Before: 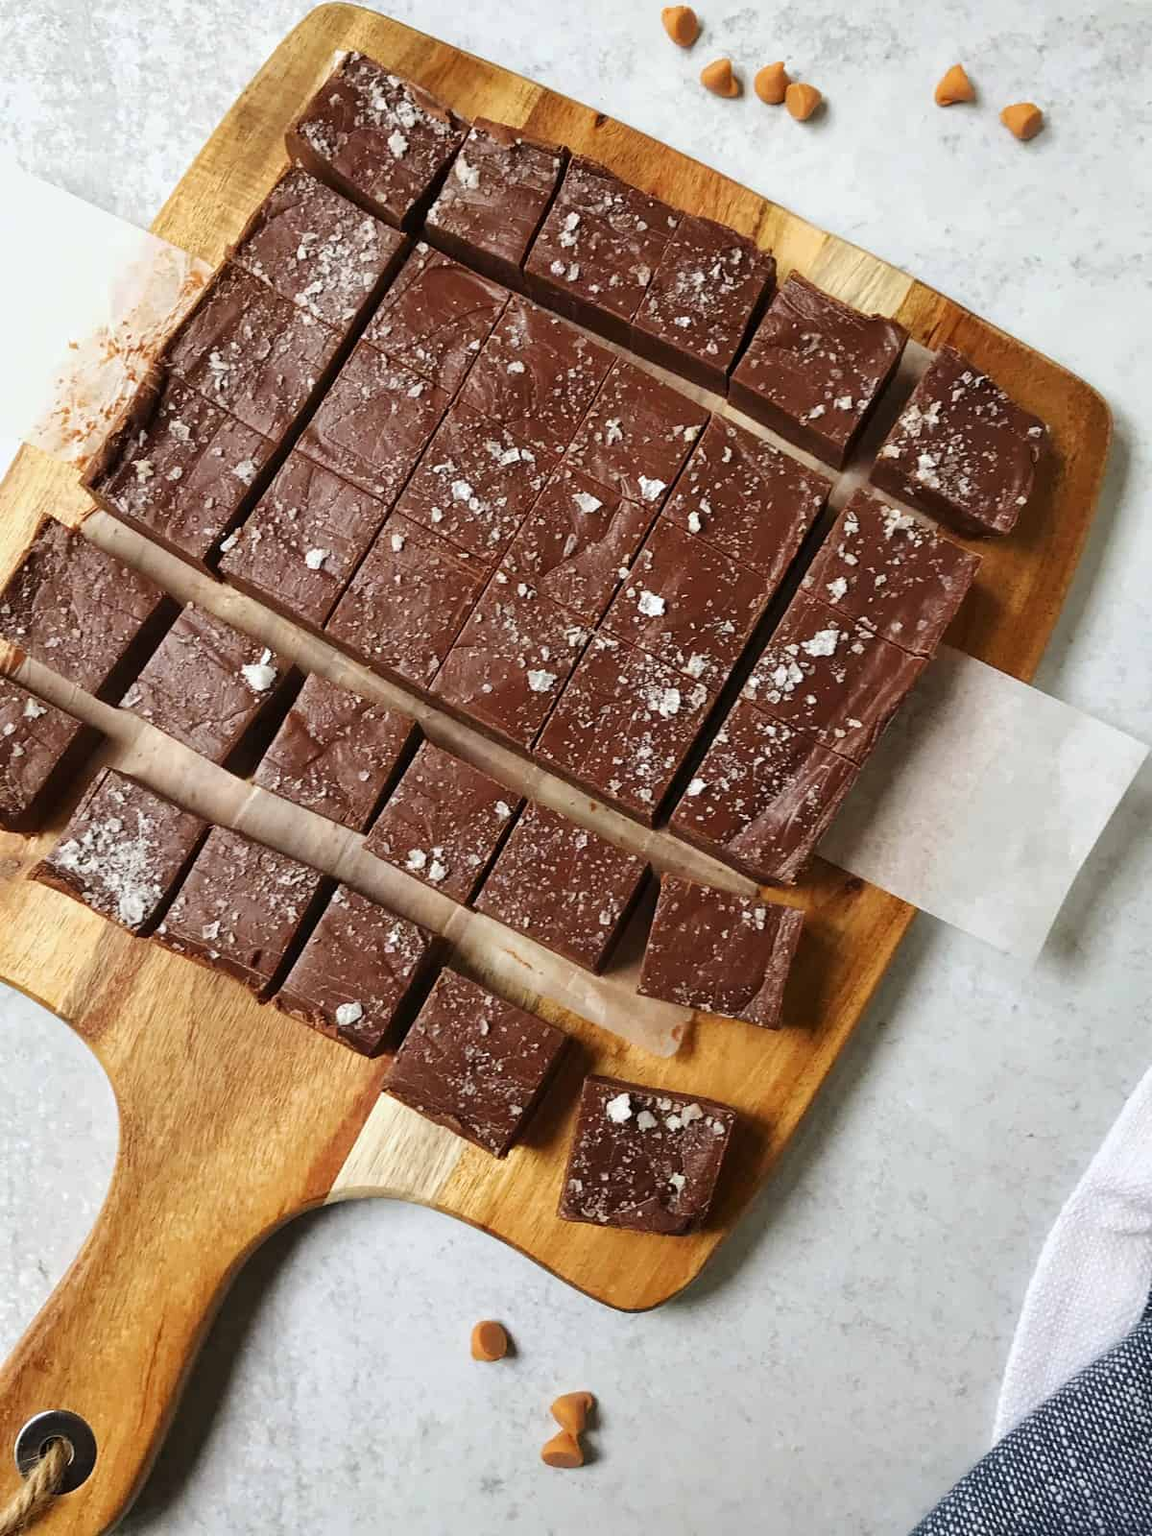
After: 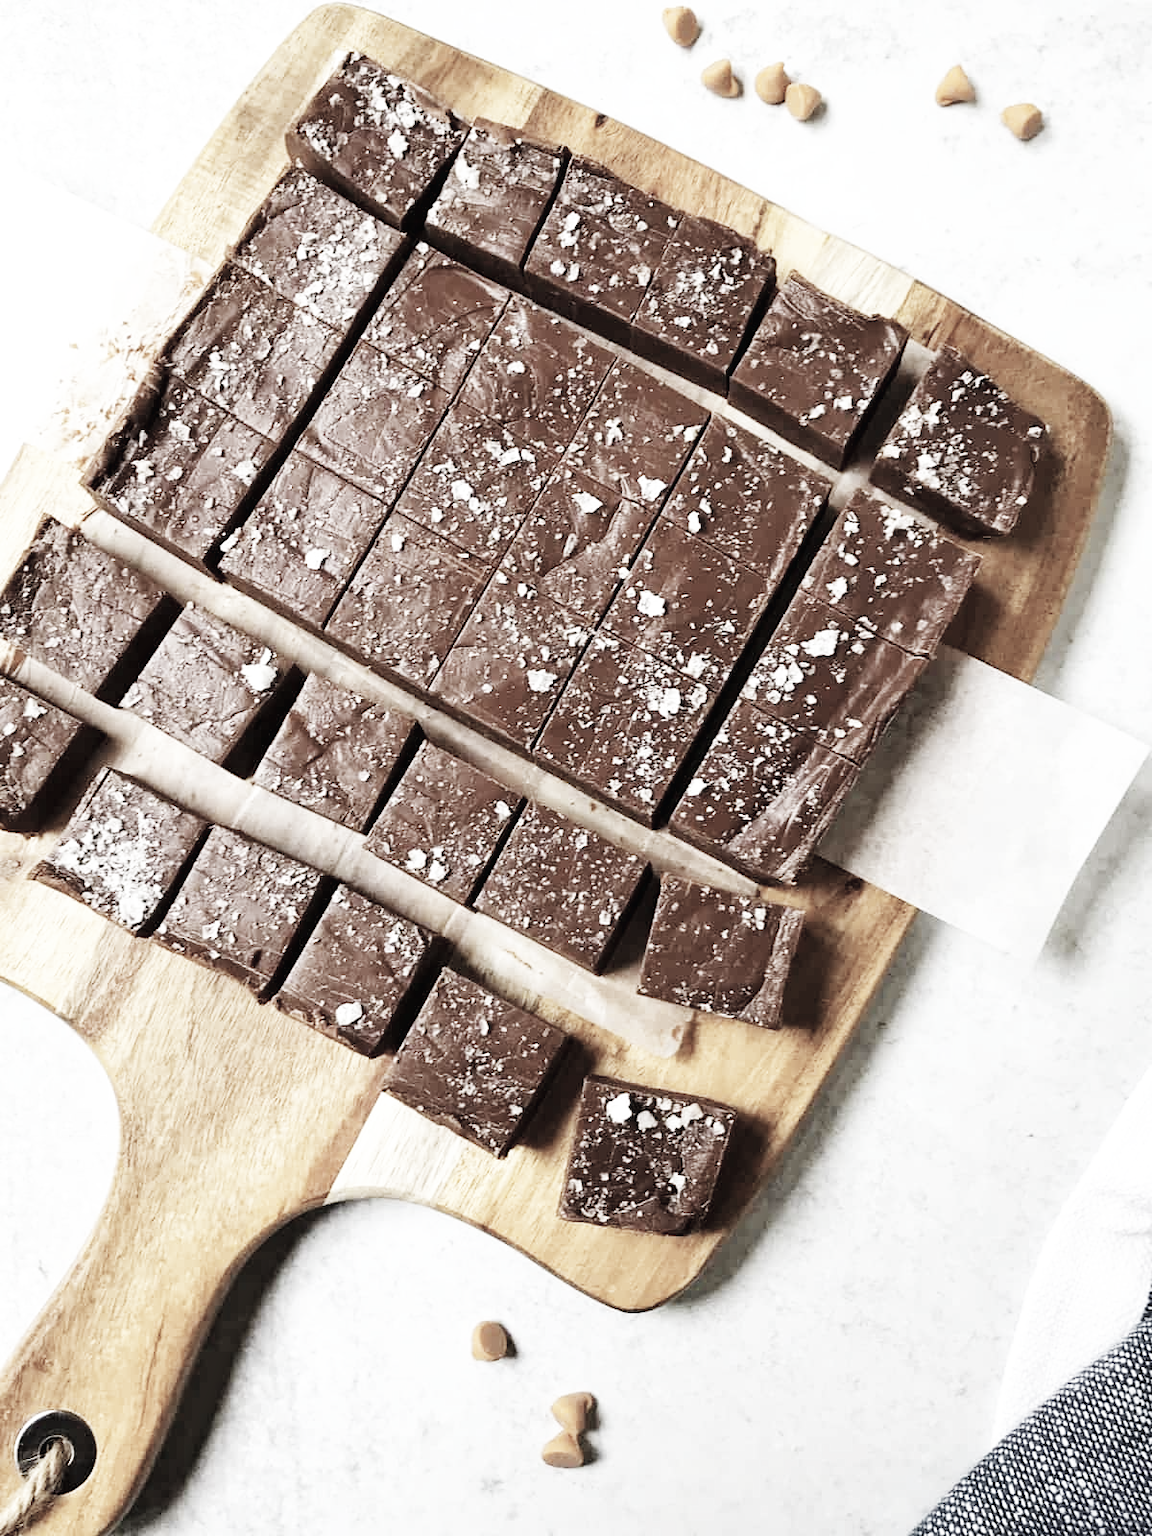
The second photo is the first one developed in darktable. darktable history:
color correction: saturation 0.3
haze removal: compatibility mode true, adaptive false
base curve: curves: ch0 [(0, 0.003) (0.001, 0.002) (0.006, 0.004) (0.02, 0.022) (0.048, 0.086) (0.094, 0.234) (0.162, 0.431) (0.258, 0.629) (0.385, 0.8) (0.548, 0.918) (0.751, 0.988) (1, 1)], preserve colors none
